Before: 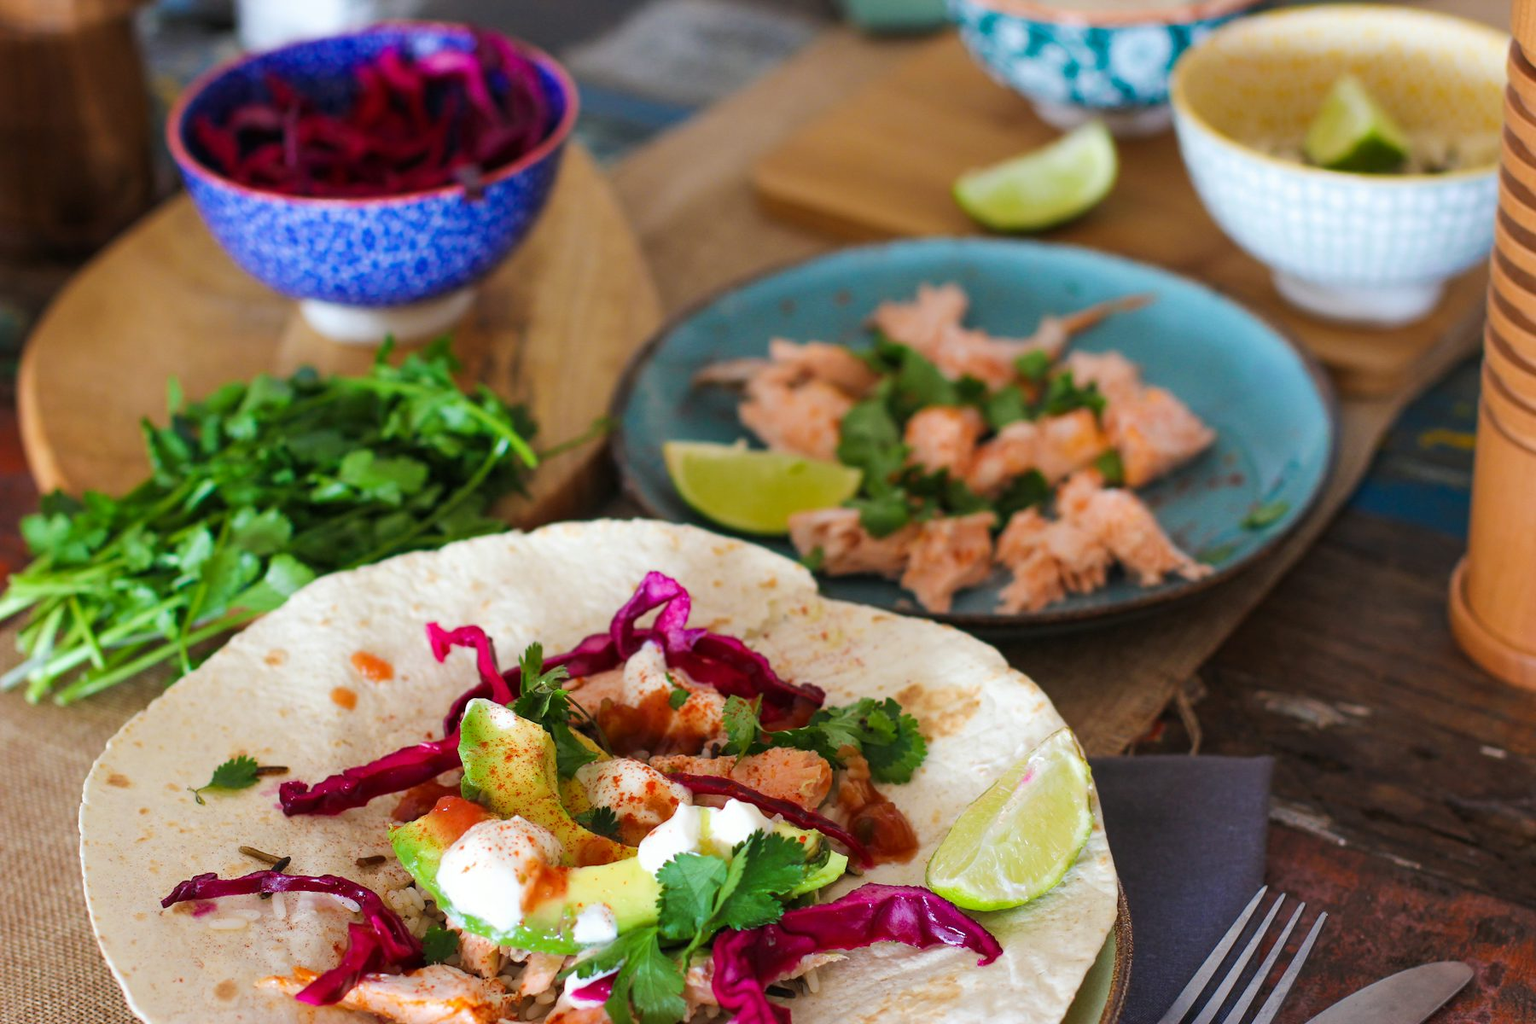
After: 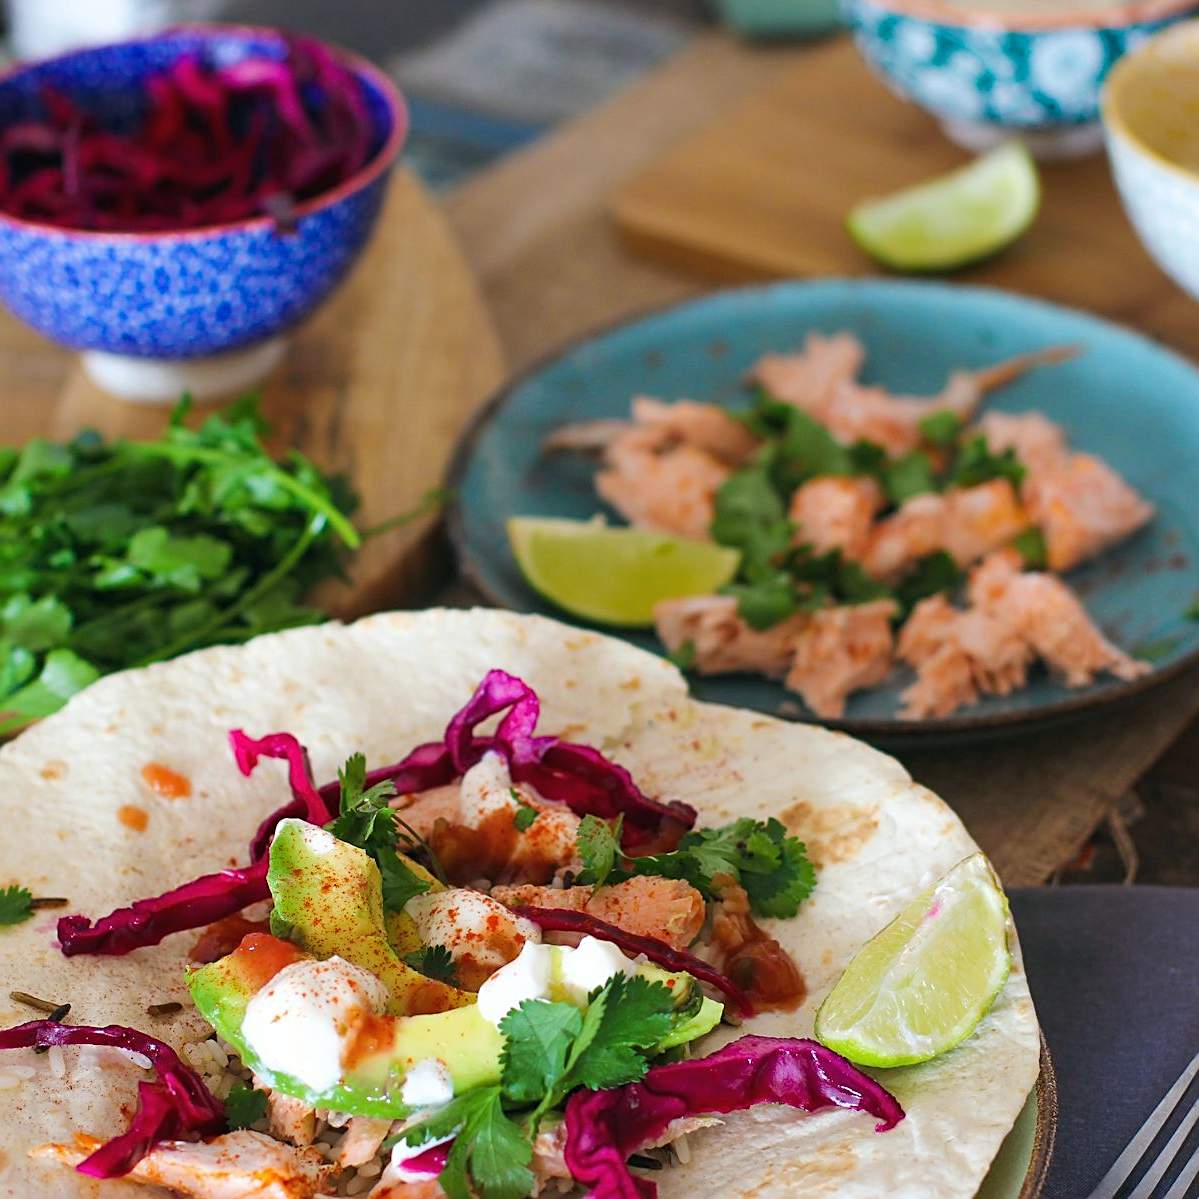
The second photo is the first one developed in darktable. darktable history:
crop and rotate: left 15.055%, right 18.278%
color balance: mode lift, gamma, gain (sRGB), lift [1, 1, 1.022, 1.026]
sharpen: on, module defaults
